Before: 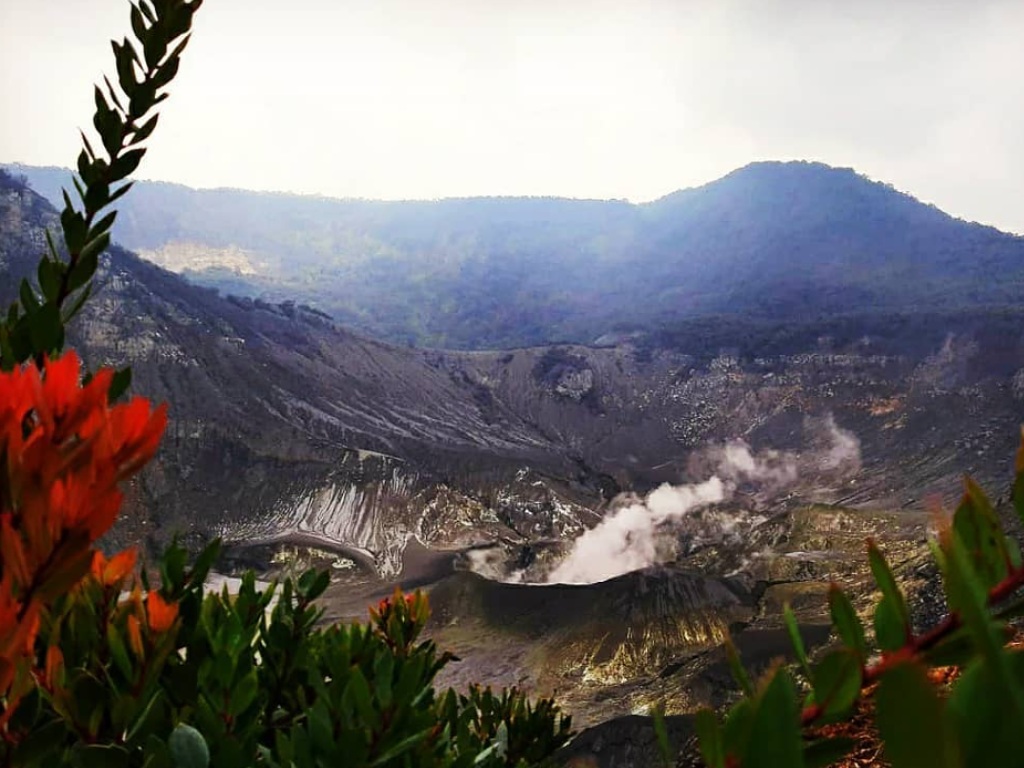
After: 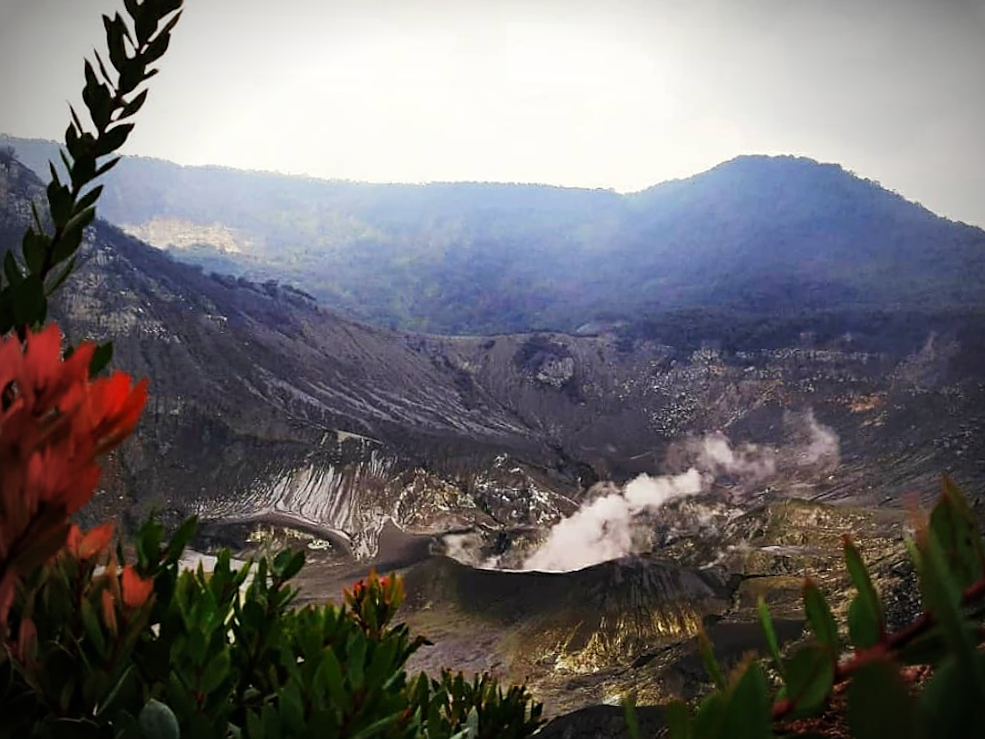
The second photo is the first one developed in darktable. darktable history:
sharpen: radius 1
crop and rotate: angle -1.69°
vignetting: fall-off start 75%, brightness -0.692, width/height ratio 1.084
